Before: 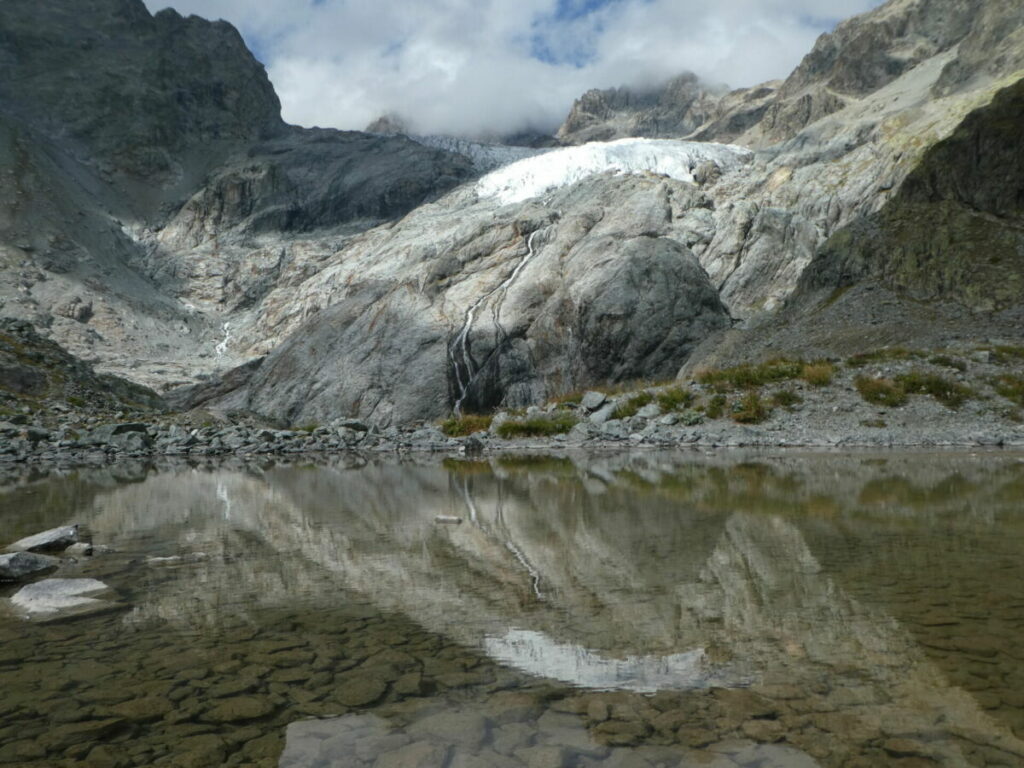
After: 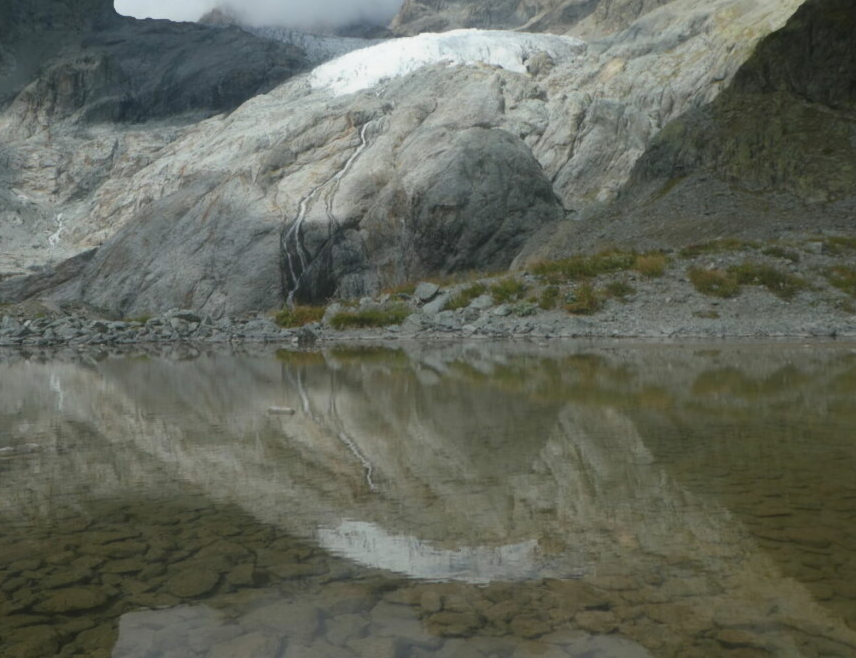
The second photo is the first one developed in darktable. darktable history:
crop: left 16.315%, top 14.246%
contrast equalizer: octaves 7, y [[0.6 ×6], [0.55 ×6], [0 ×6], [0 ×6], [0 ×6]], mix -1
